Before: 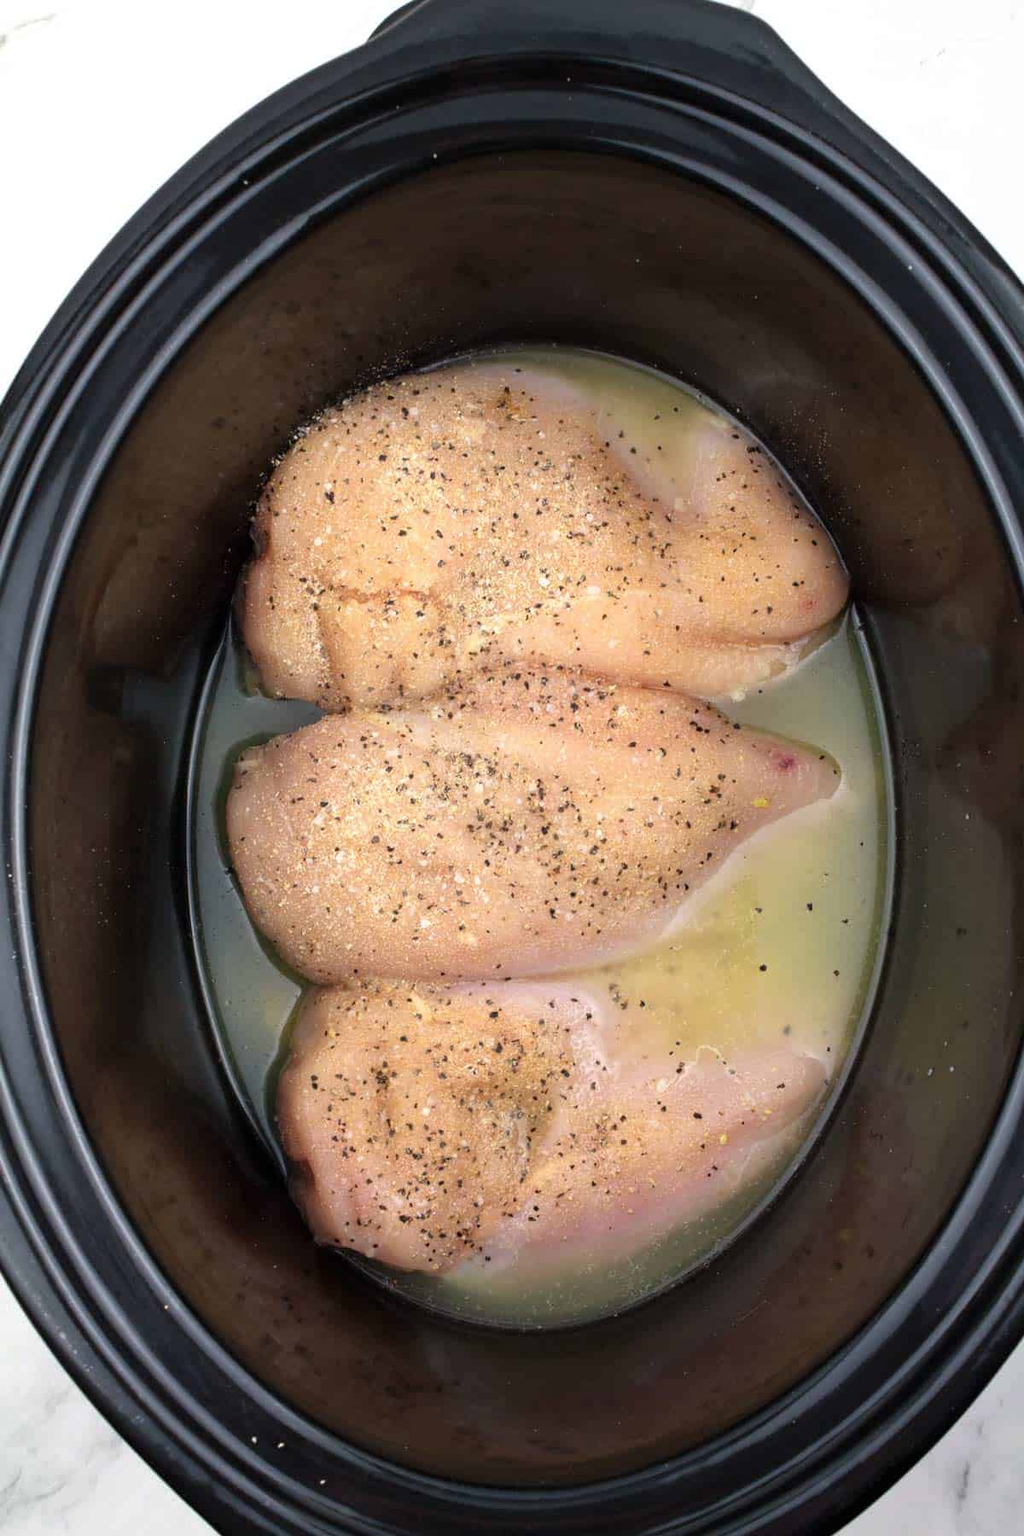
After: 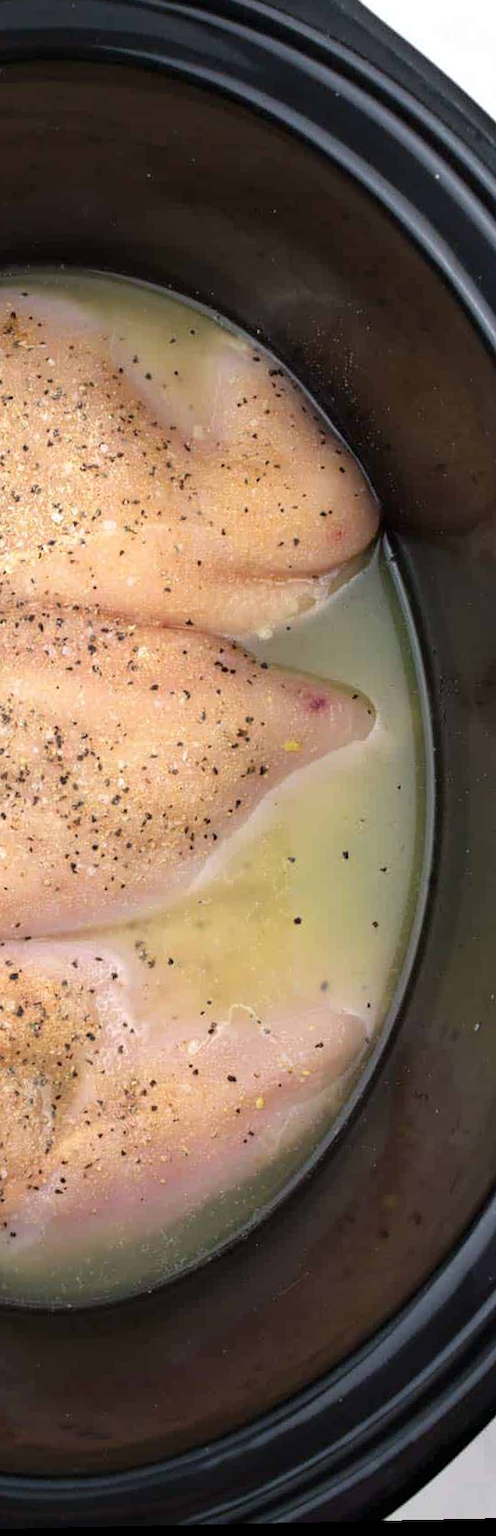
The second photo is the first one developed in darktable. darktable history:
crop: left 47.628%, top 6.643%, right 7.874%
rotate and perspective: rotation -1.24°, automatic cropping off
